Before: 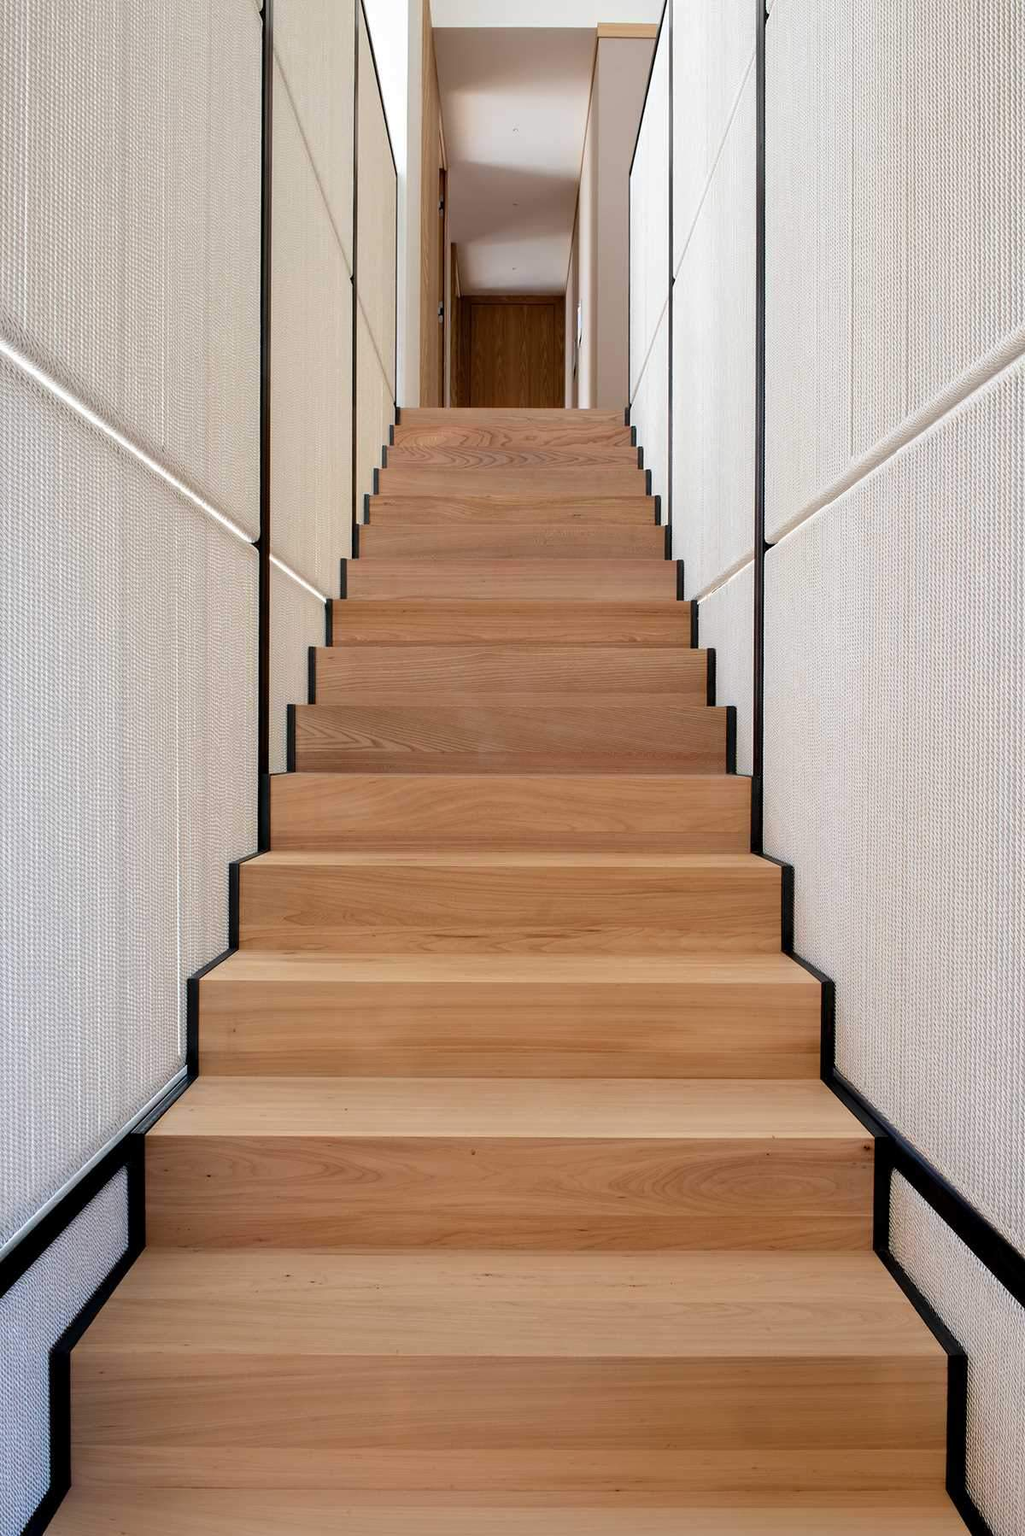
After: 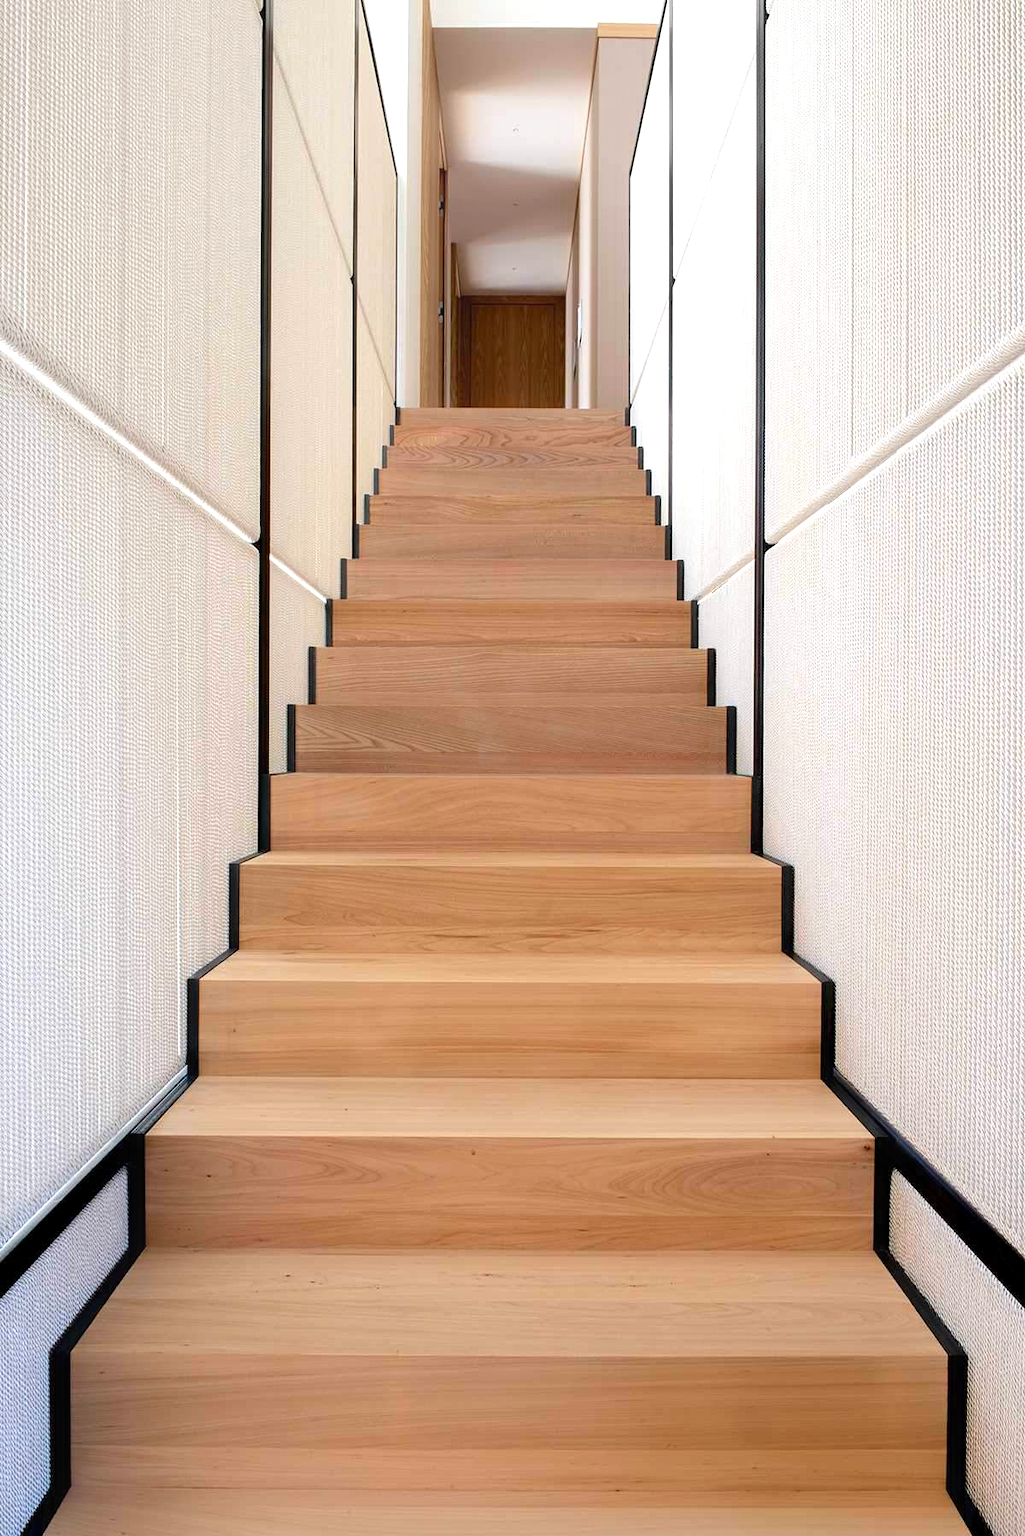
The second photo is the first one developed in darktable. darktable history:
exposure: black level correction 0.001, exposure 0.499 EV, compensate exposure bias true, compensate highlight preservation false
contrast equalizer: y [[0.5, 0.486, 0.447, 0.446, 0.489, 0.5], [0.5 ×6], [0.5 ×6], [0 ×6], [0 ×6]]
